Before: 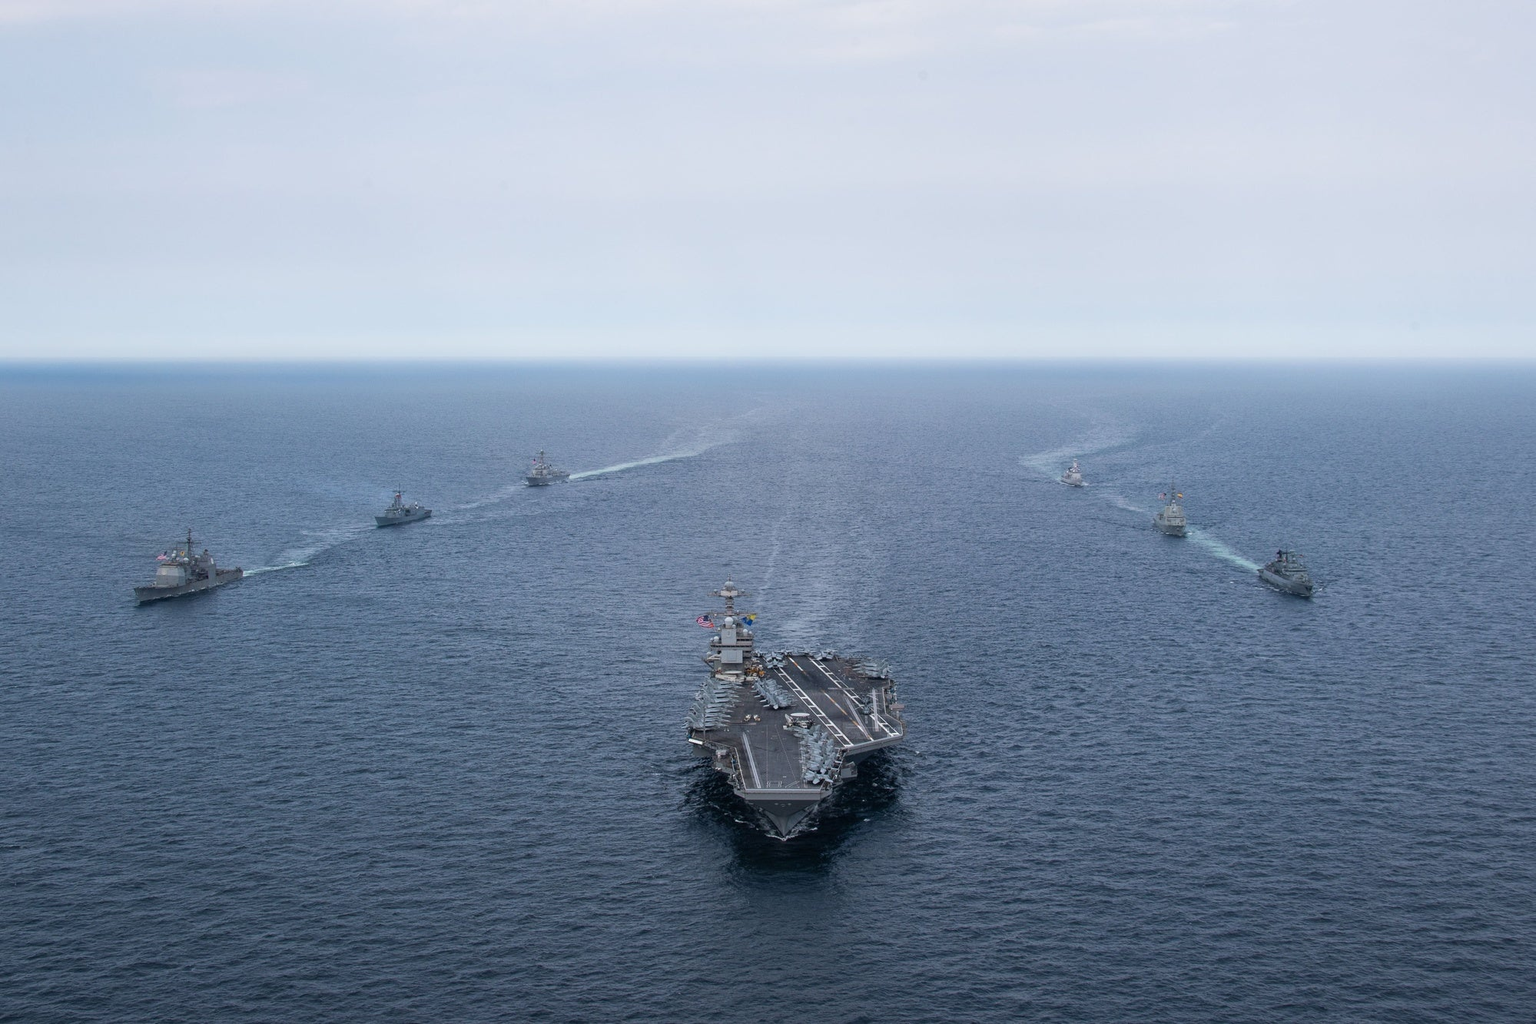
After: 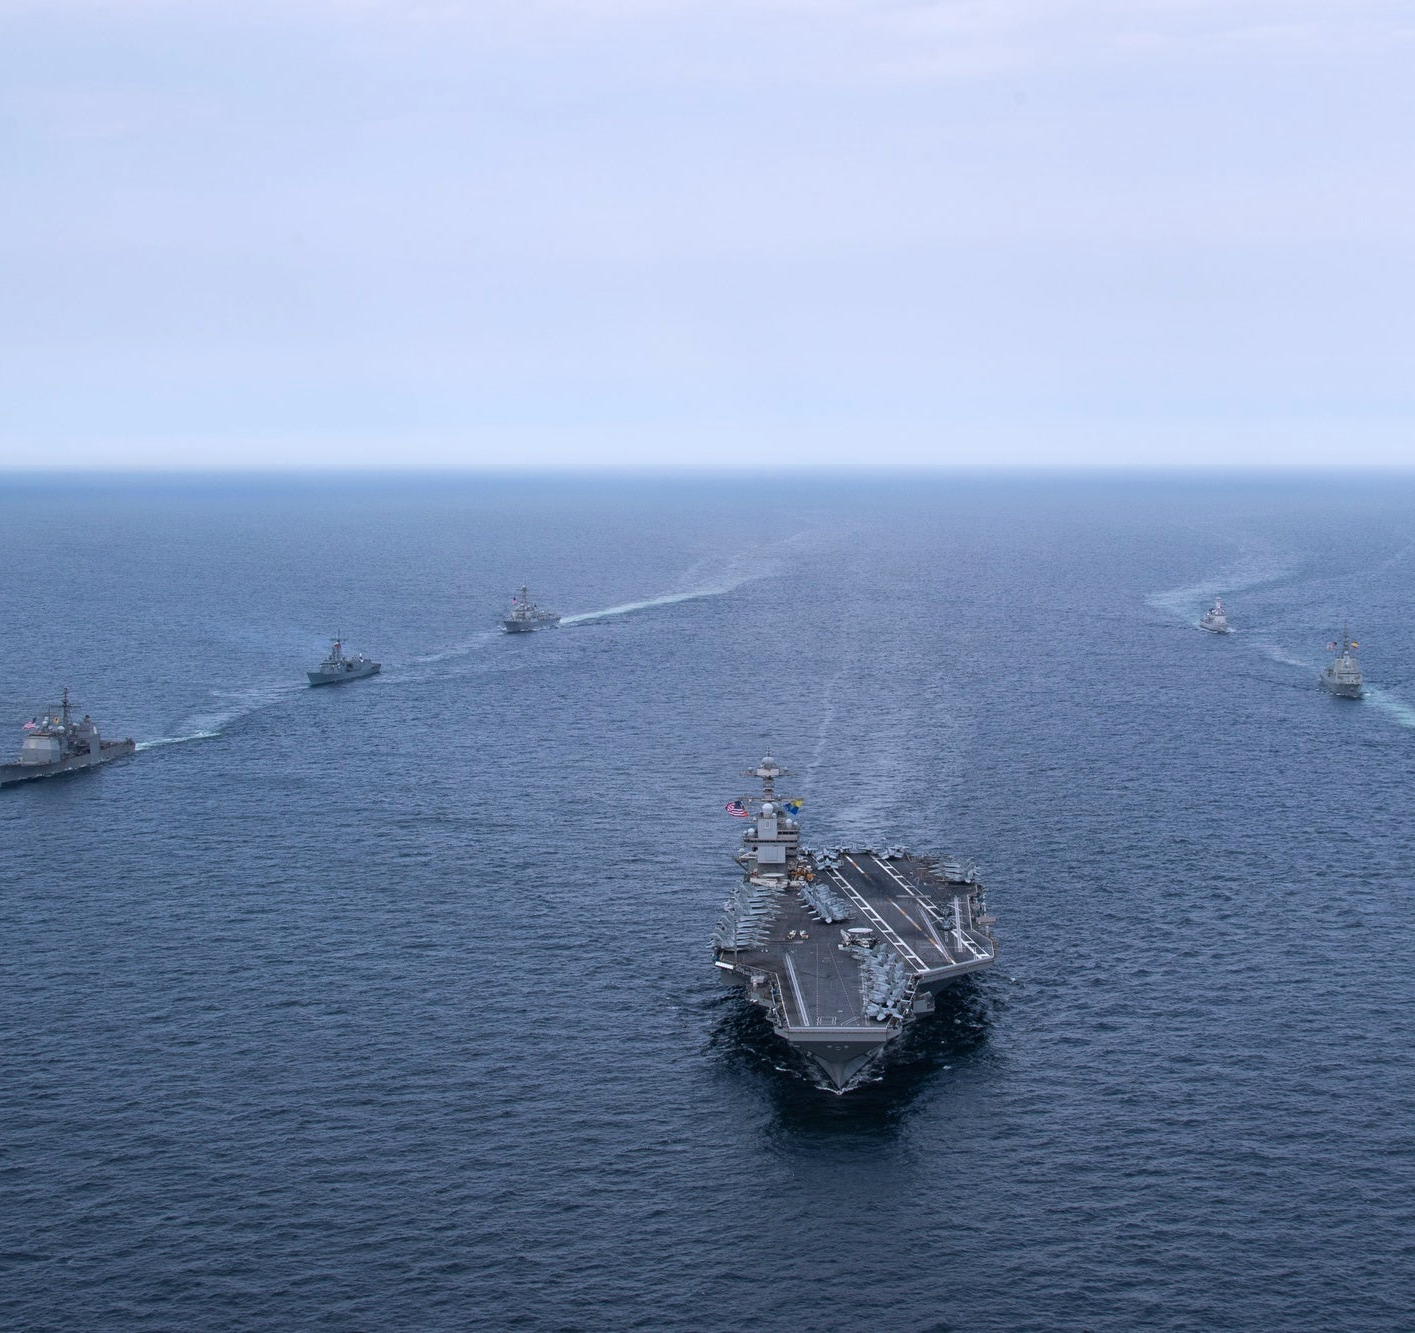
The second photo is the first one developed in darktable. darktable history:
color calibration: illuminant as shot in camera, x 0.358, y 0.373, temperature 4628.91 K
crop and rotate: left 9.061%, right 20.142%
